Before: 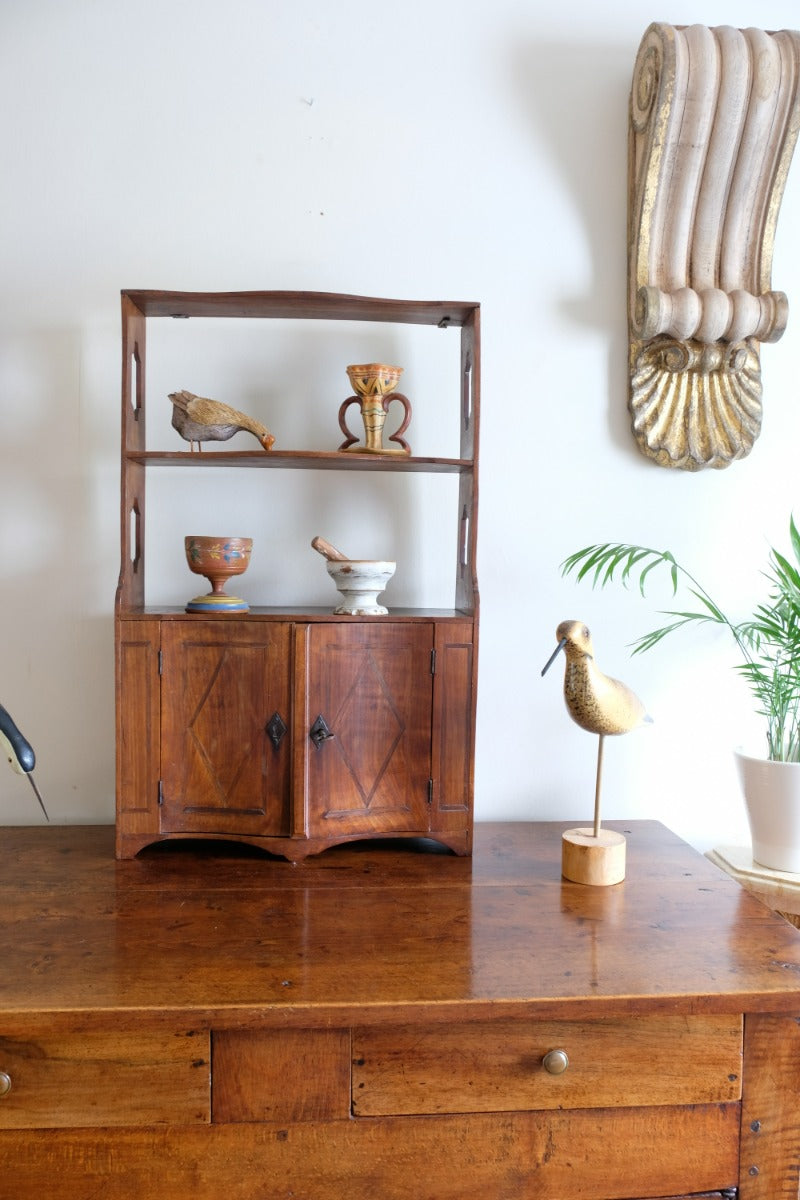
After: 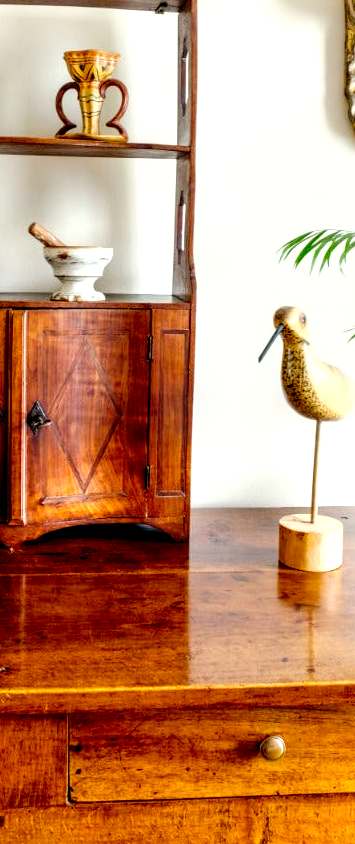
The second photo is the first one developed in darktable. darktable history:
color balance rgb: perceptual saturation grading › global saturation 20%, global vibrance 20%
white balance: red 1.029, blue 0.92
tone curve: curves: ch0 [(0, 0) (0.003, 0.003) (0.011, 0.005) (0.025, 0.008) (0.044, 0.012) (0.069, 0.02) (0.1, 0.031) (0.136, 0.047) (0.177, 0.088) (0.224, 0.141) (0.277, 0.222) (0.335, 0.32) (0.399, 0.422) (0.468, 0.523) (0.543, 0.623) (0.623, 0.716) (0.709, 0.796) (0.801, 0.878) (0.898, 0.957) (1, 1)], preserve colors none
crop: left 35.432%, top 26.233%, right 20.145%, bottom 3.432%
levels: mode automatic, black 0.023%, white 99.97%, levels [0.062, 0.494, 0.925]
local contrast: detail 160%
